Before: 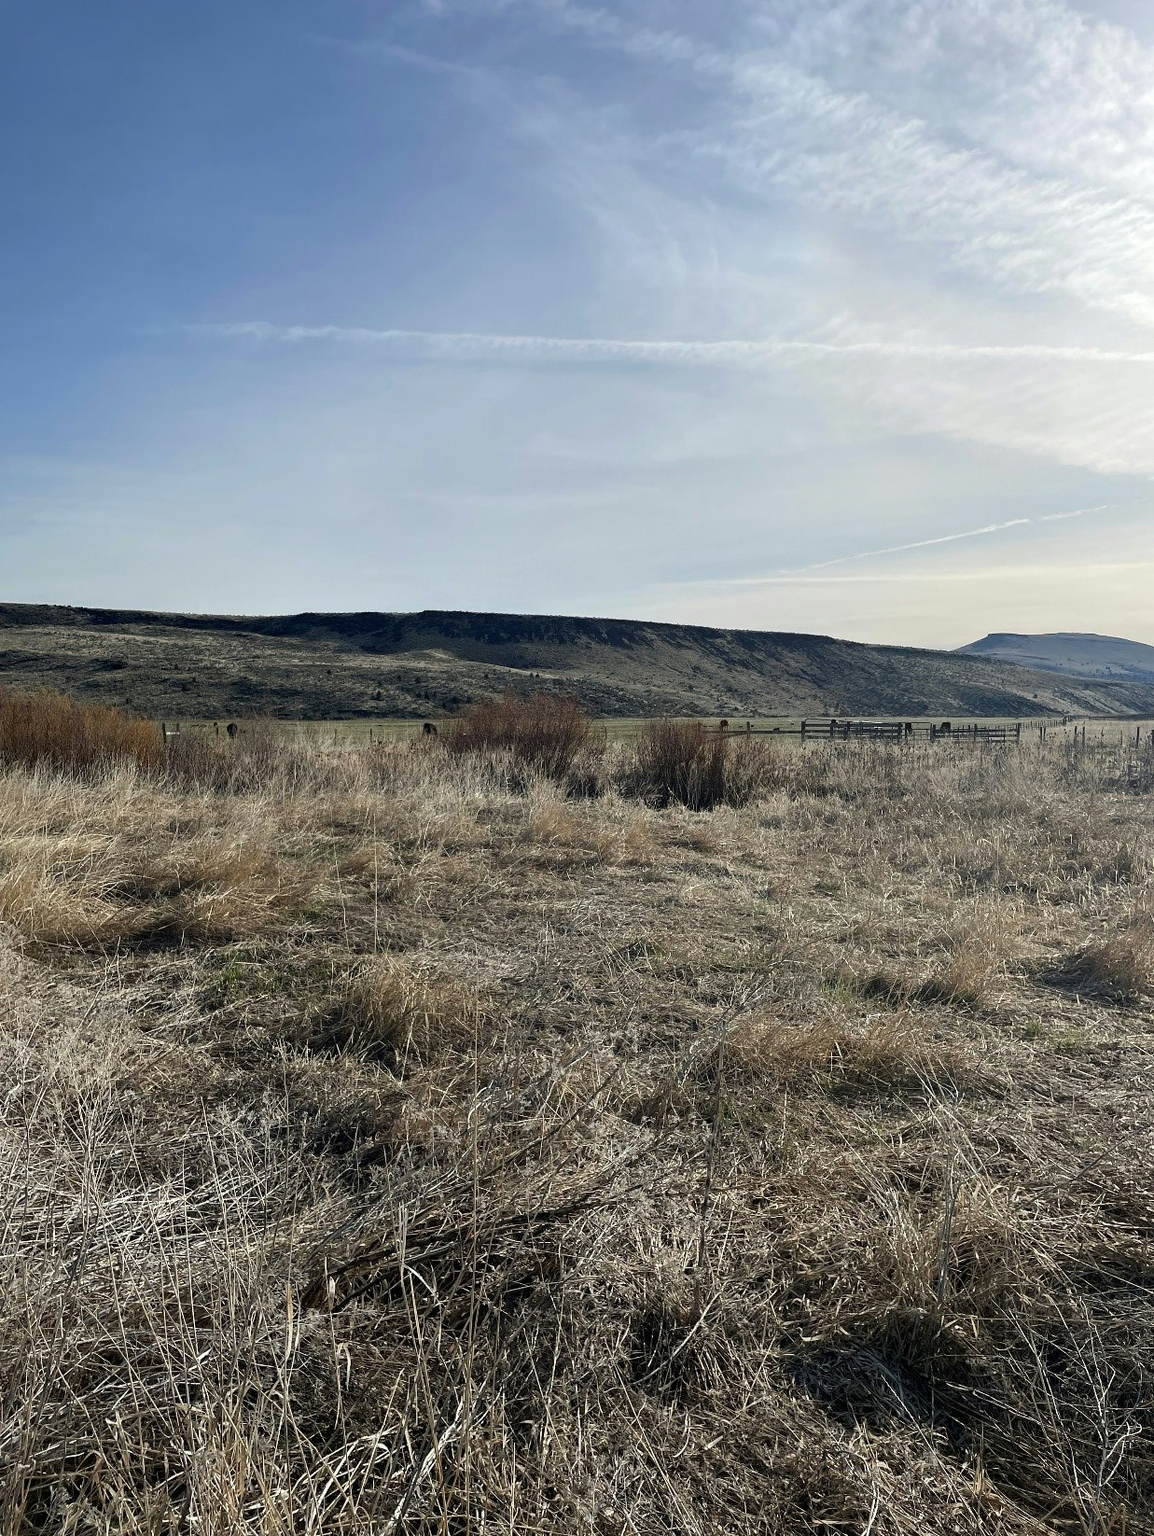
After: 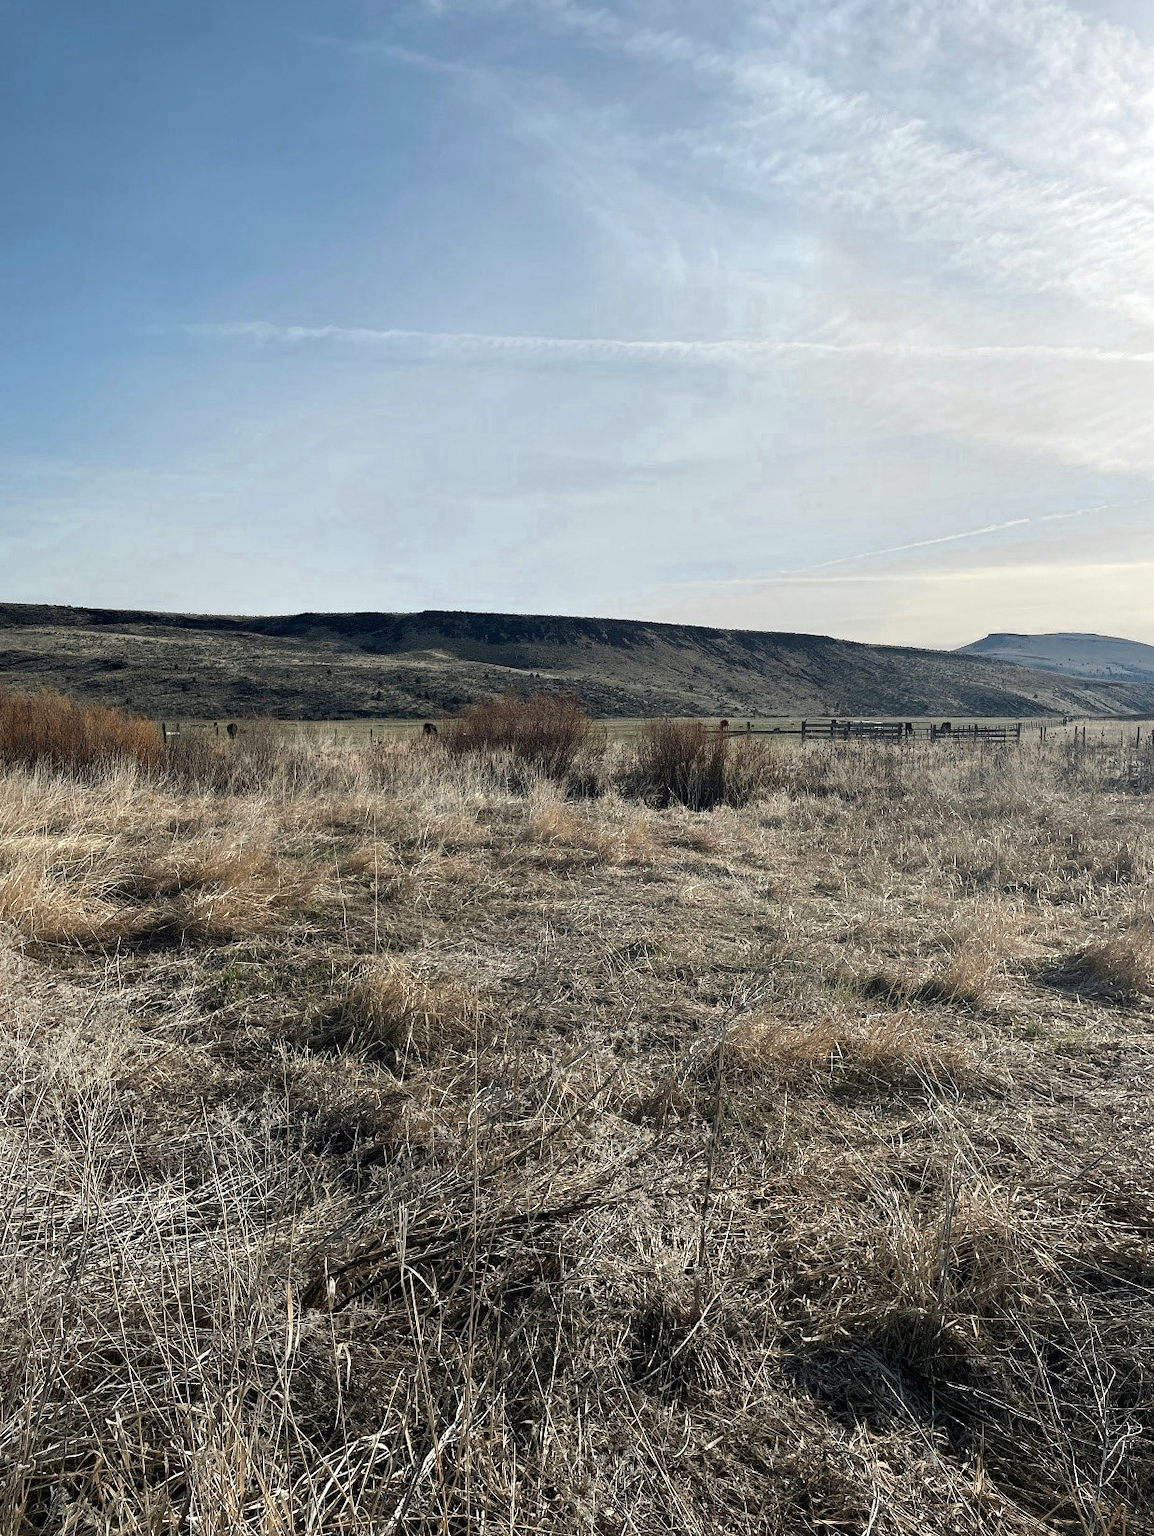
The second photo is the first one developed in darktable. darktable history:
color zones: curves: ch0 [(0.018, 0.548) (0.197, 0.654) (0.425, 0.447) (0.605, 0.658) (0.732, 0.579)]; ch1 [(0.105, 0.531) (0.224, 0.531) (0.386, 0.39) (0.618, 0.456) (0.732, 0.456) (0.956, 0.421)]; ch2 [(0.039, 0.583) (0.215, 0.465) (0.399, 0.544) (0.465, 0.548) (0.614, 0.447) (0.724, 0.43) (0.882, 0.623) (0.956, 0.632)], mix 32.02%
